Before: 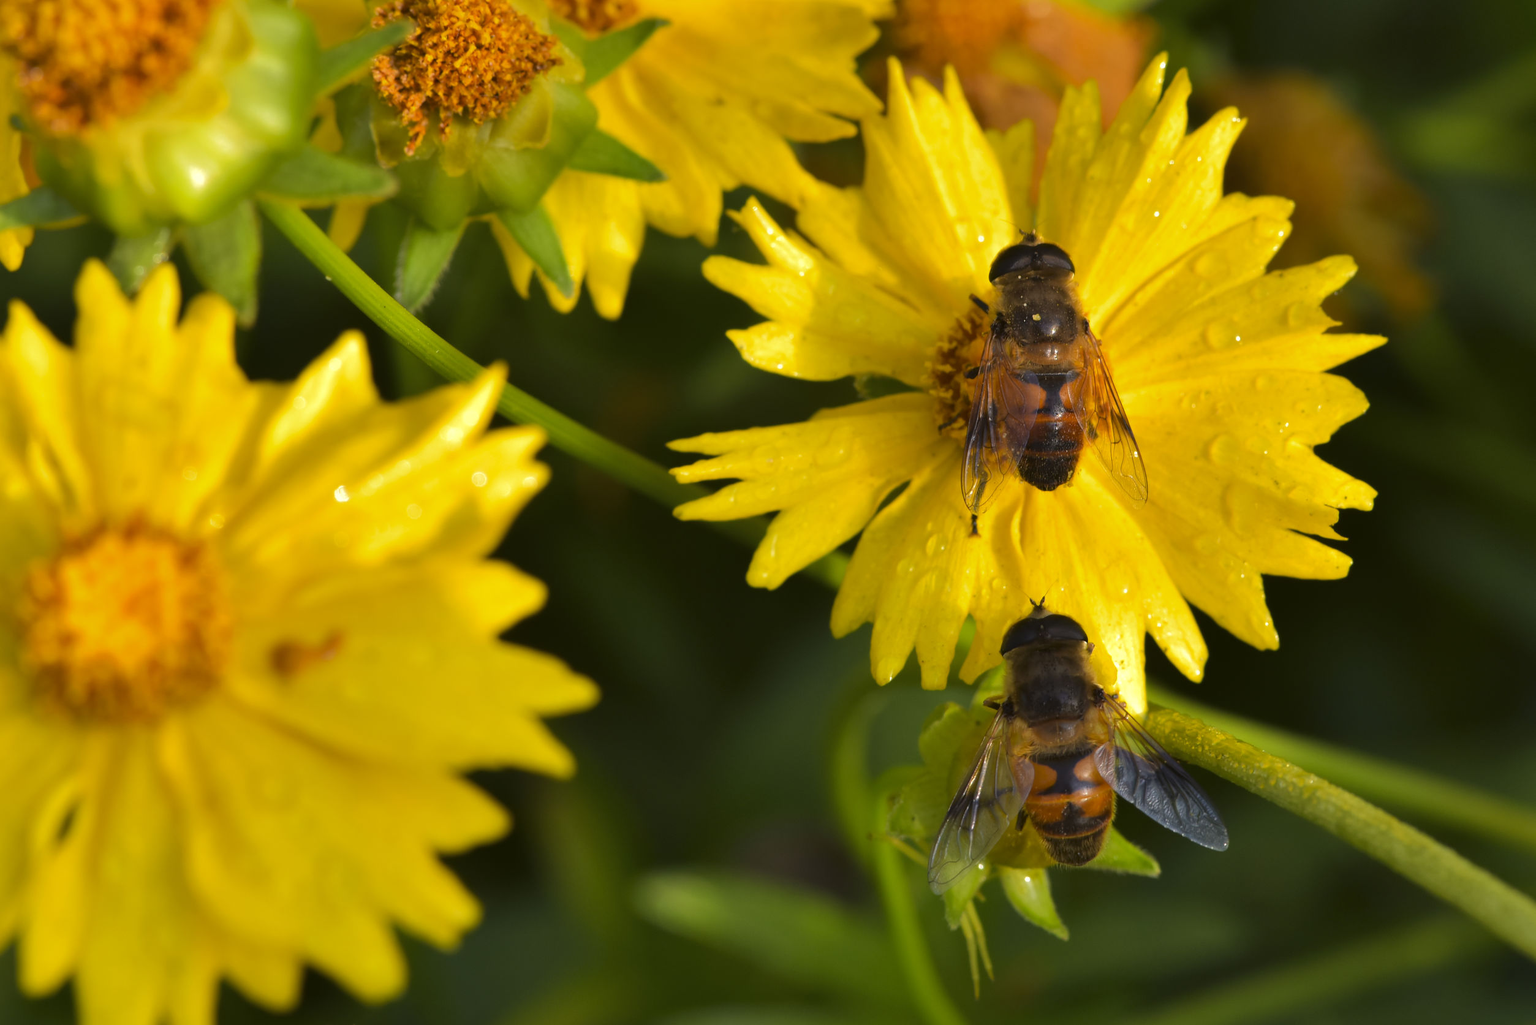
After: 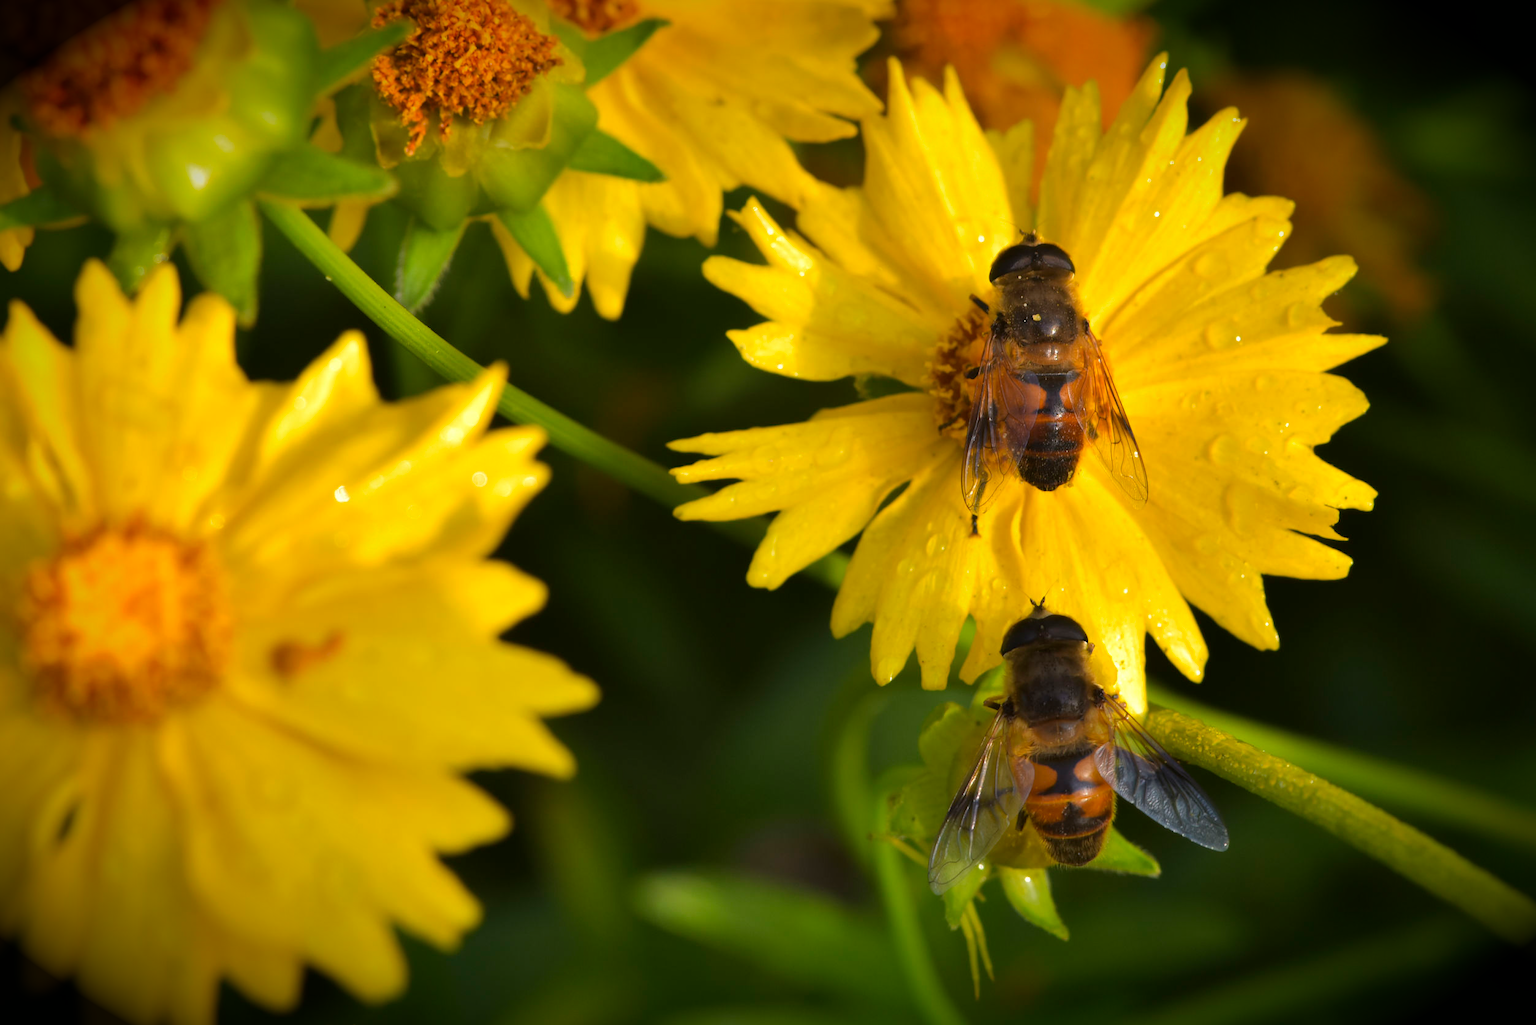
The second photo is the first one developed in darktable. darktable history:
haze removal: strength -0.044, compatibility mode true
vignetting: brightness -0.993, saturation 0.495, automatic ratio true
